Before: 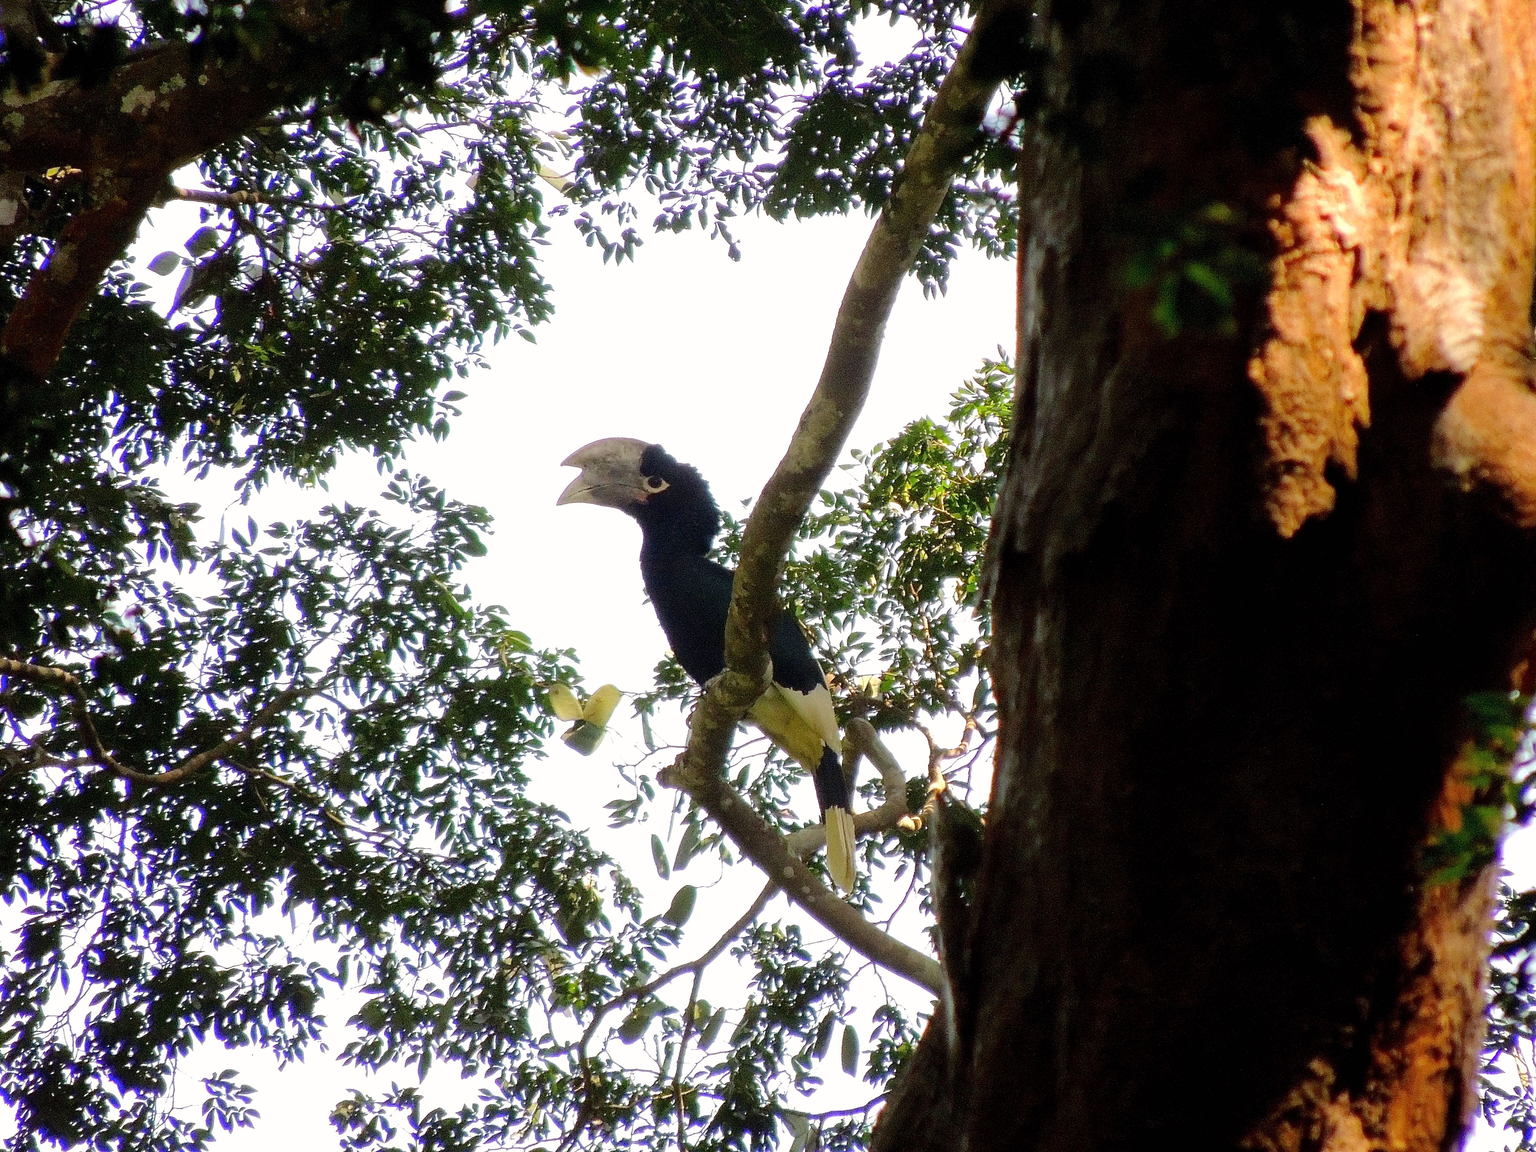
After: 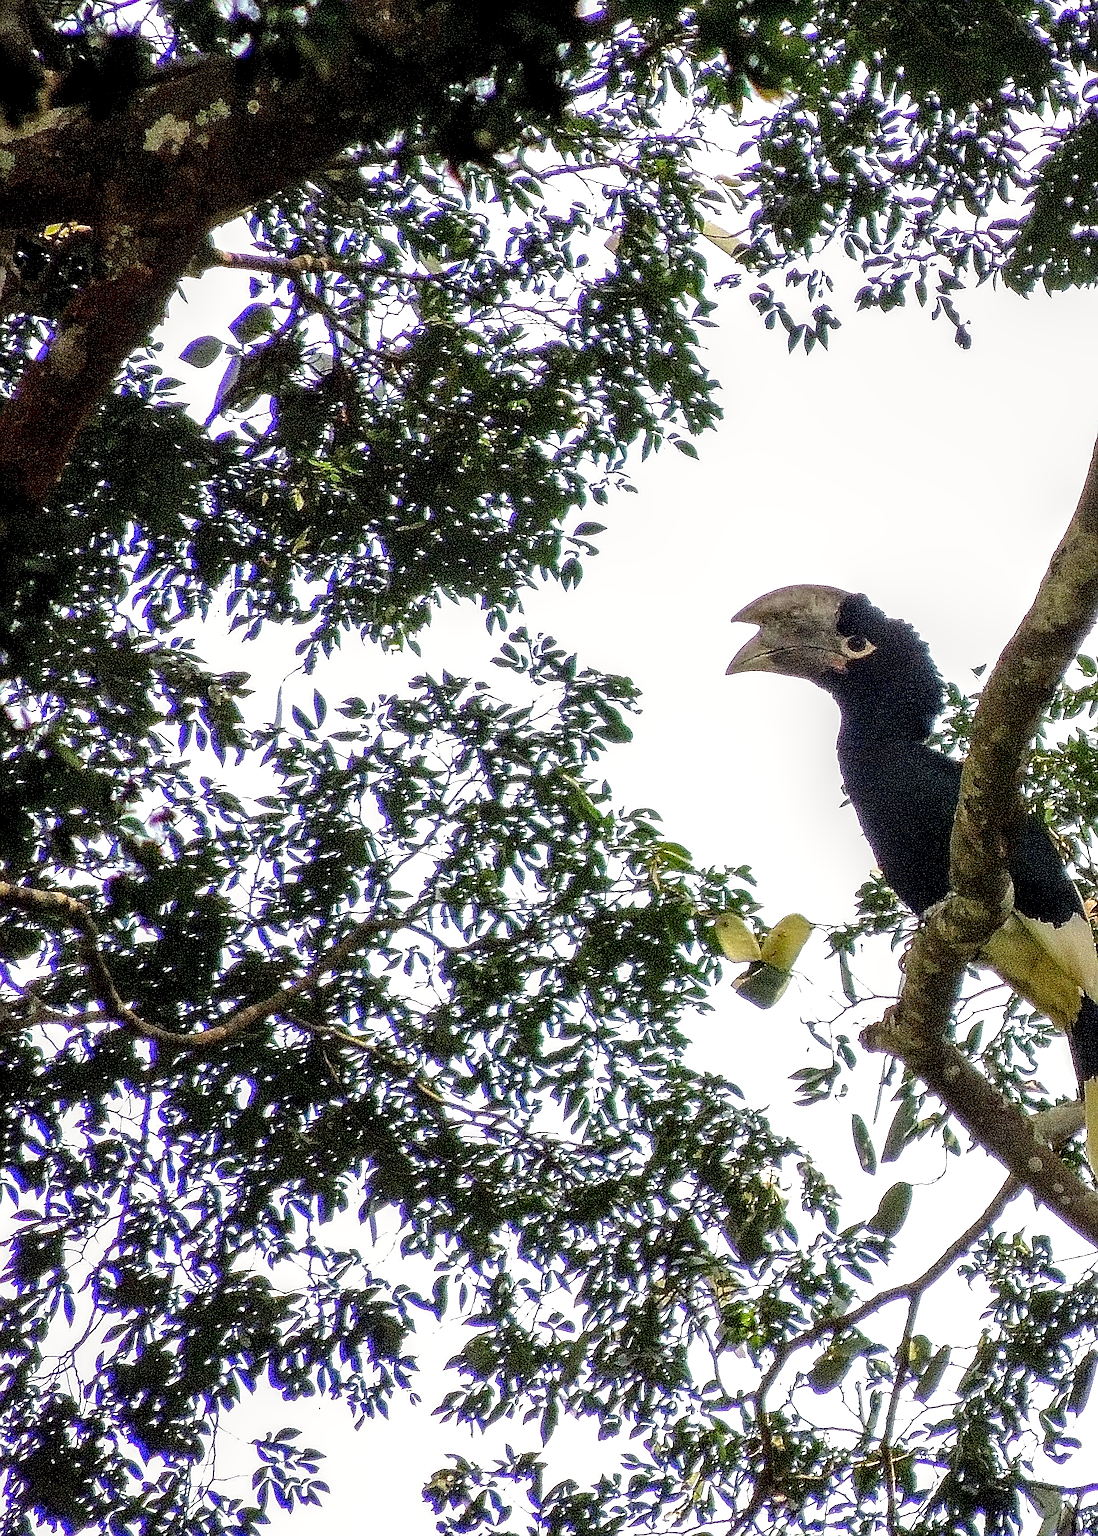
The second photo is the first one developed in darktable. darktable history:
sharpen: amount 1.015
haze removal: compatibility mode true, adaptive false
local contrast: highlights 17%, detail 187%
crop: left 0.88%, right 45.542%, bottom 0.091%
